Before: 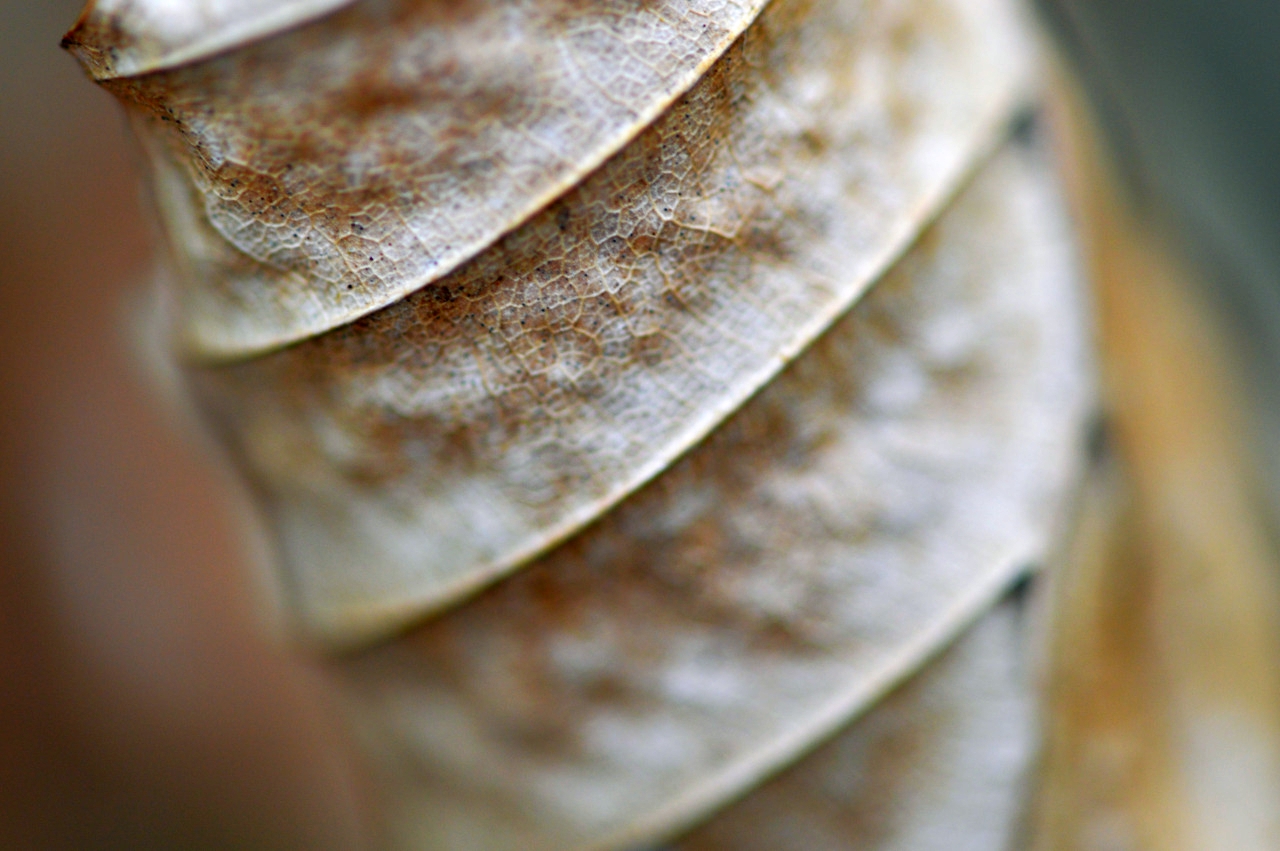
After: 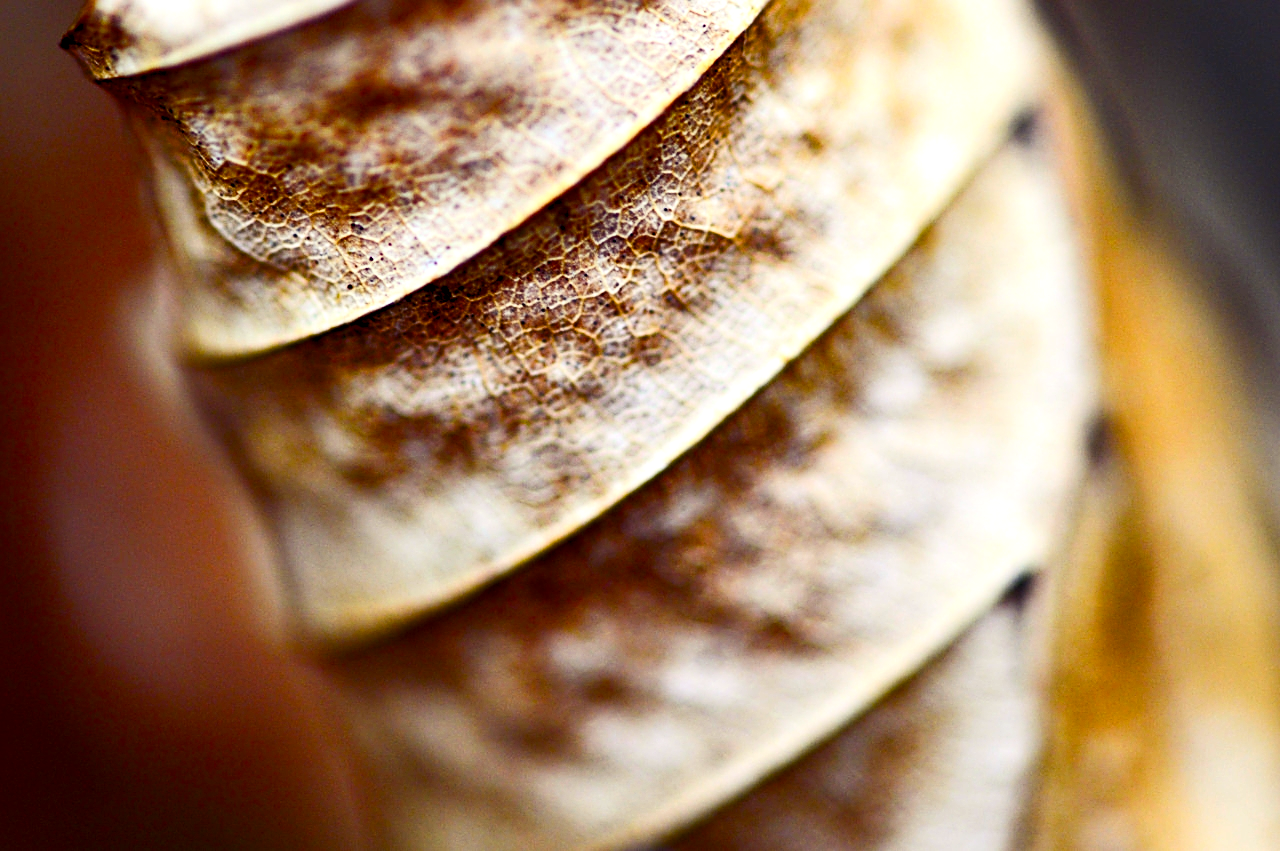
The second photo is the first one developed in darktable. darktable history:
contrast brightness saturation: contrast 0.28
color balance rgb: shadows lift › luminance -21.66%, shadows lift › chroma 8.98%, shadows lift › hue 283.37°, power › chroma 1.55%, power › hue 25.59°, highlights gain › luminance 6.08%, highlights gain › chroma 2.55%, highlights gain › hue 90°, global offset › luminance -0.87%, perceptual saturation grading › global saturation 27.49%, perceptual saturation grading › highlights -28.39%, perceptual saturation grading › mid-tones 15.22%, perceptual saturation grading › shadows 33.98%, perceptual brilliance grading › highlights 10%, perceptual brilliance grading › mid-tones 5%
sharpen: on, module defaults
exposure: compensate highlight preservation false
